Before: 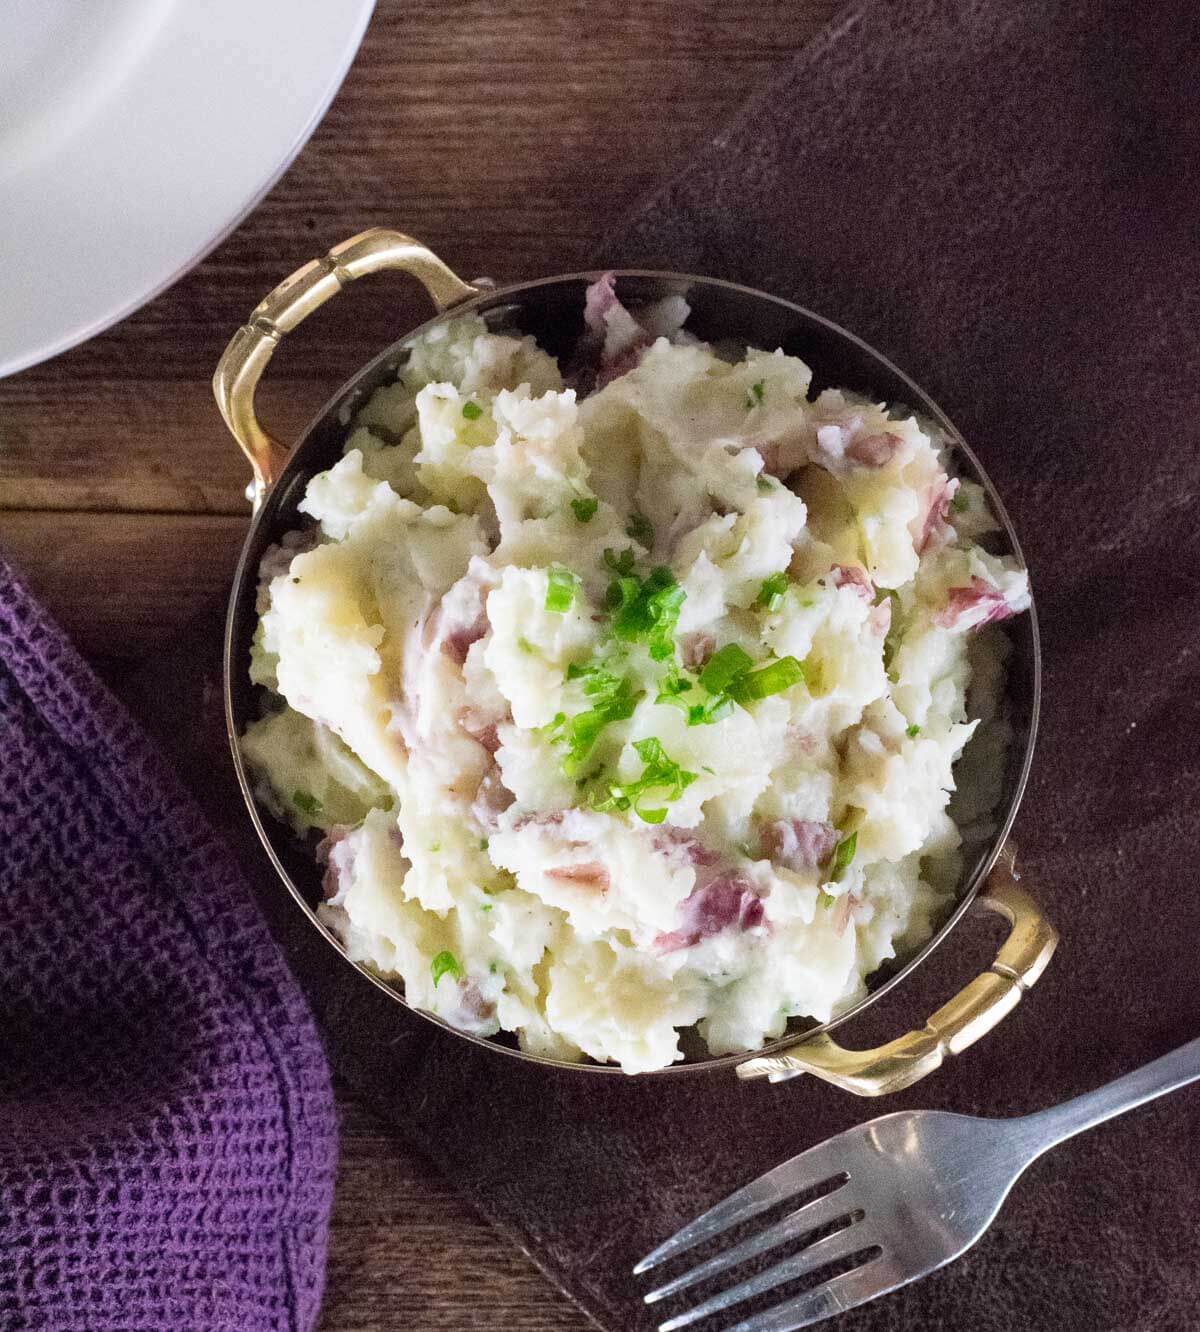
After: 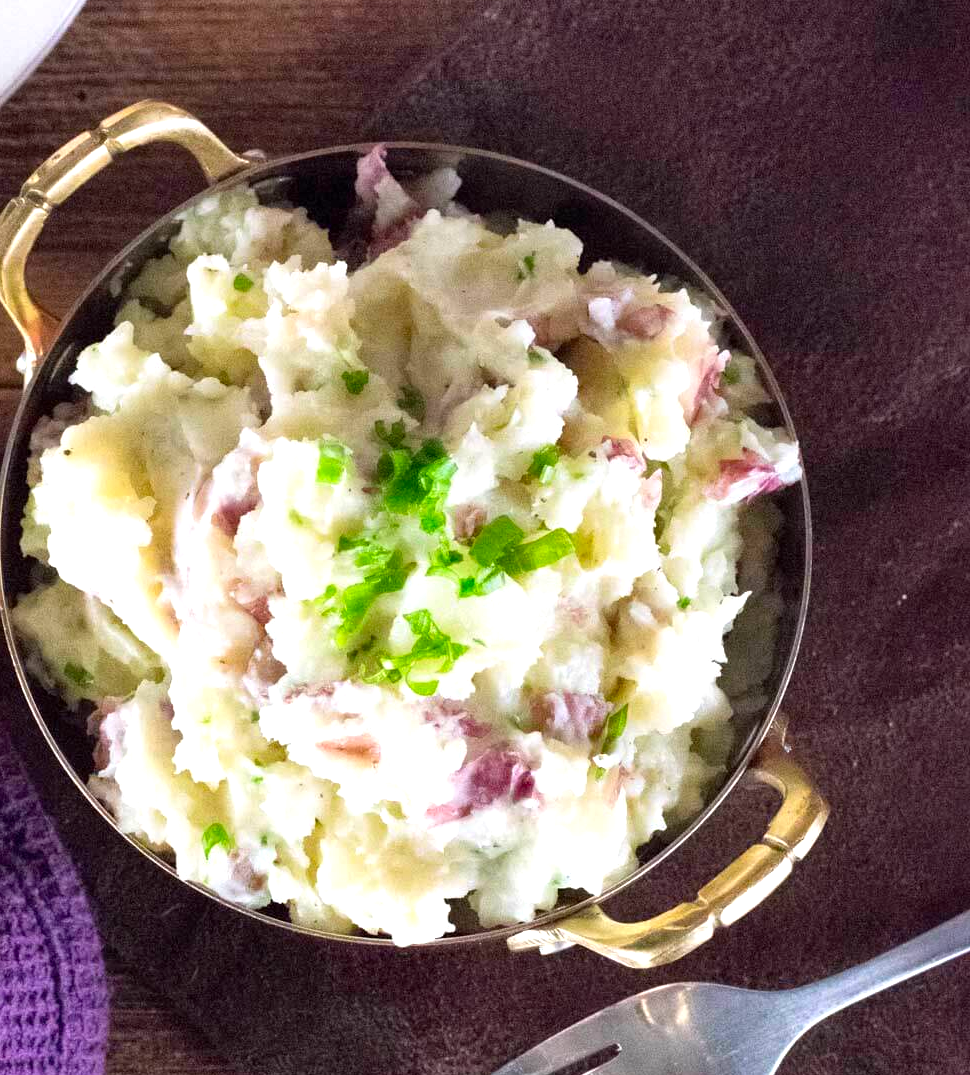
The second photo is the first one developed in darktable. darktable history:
crop: left 19.125%, top 9.647%, right 0.001%, bottom 9.578%
contrast brightness saturation: saturation 0.182
exposure: black level correction 0.001, exposure 0.499 EV, compensate highlight preservation false
